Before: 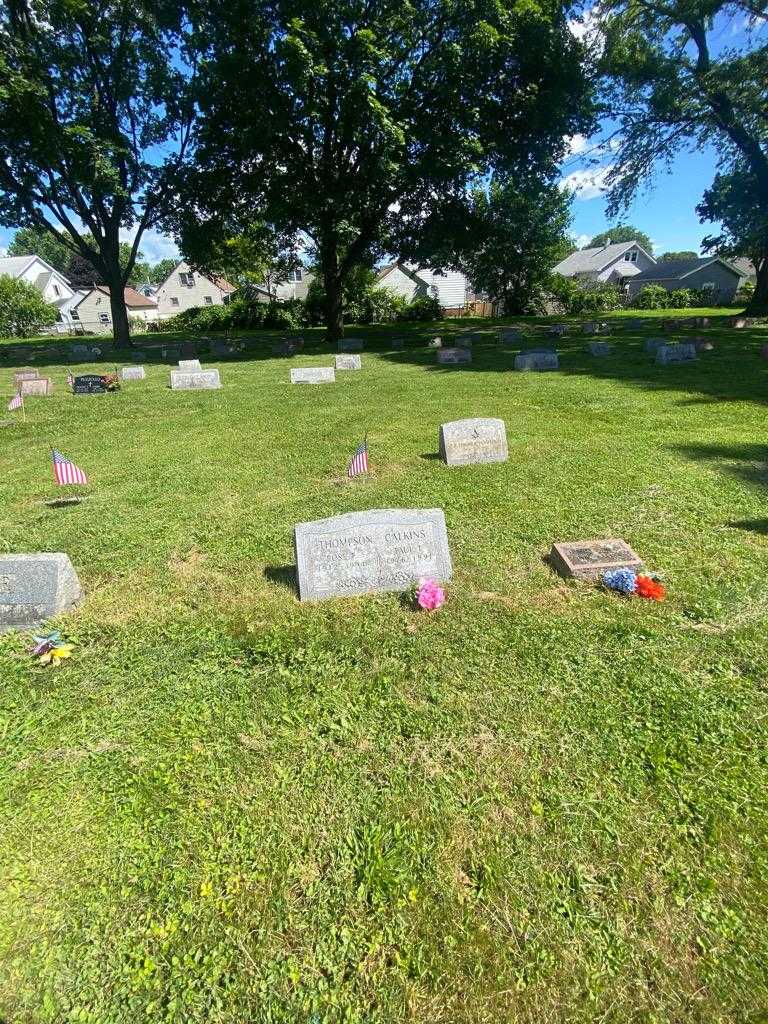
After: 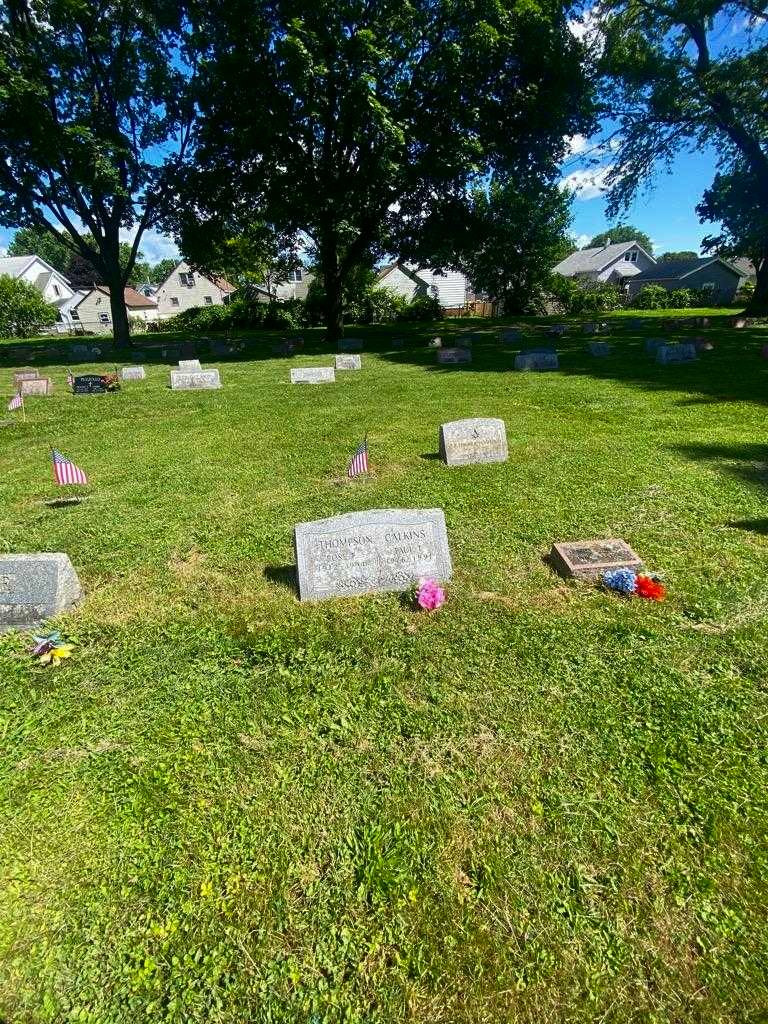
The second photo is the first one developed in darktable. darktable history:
contrast brightness saturation: contrast 0.066, brightness -0.142, saturation 0.114
